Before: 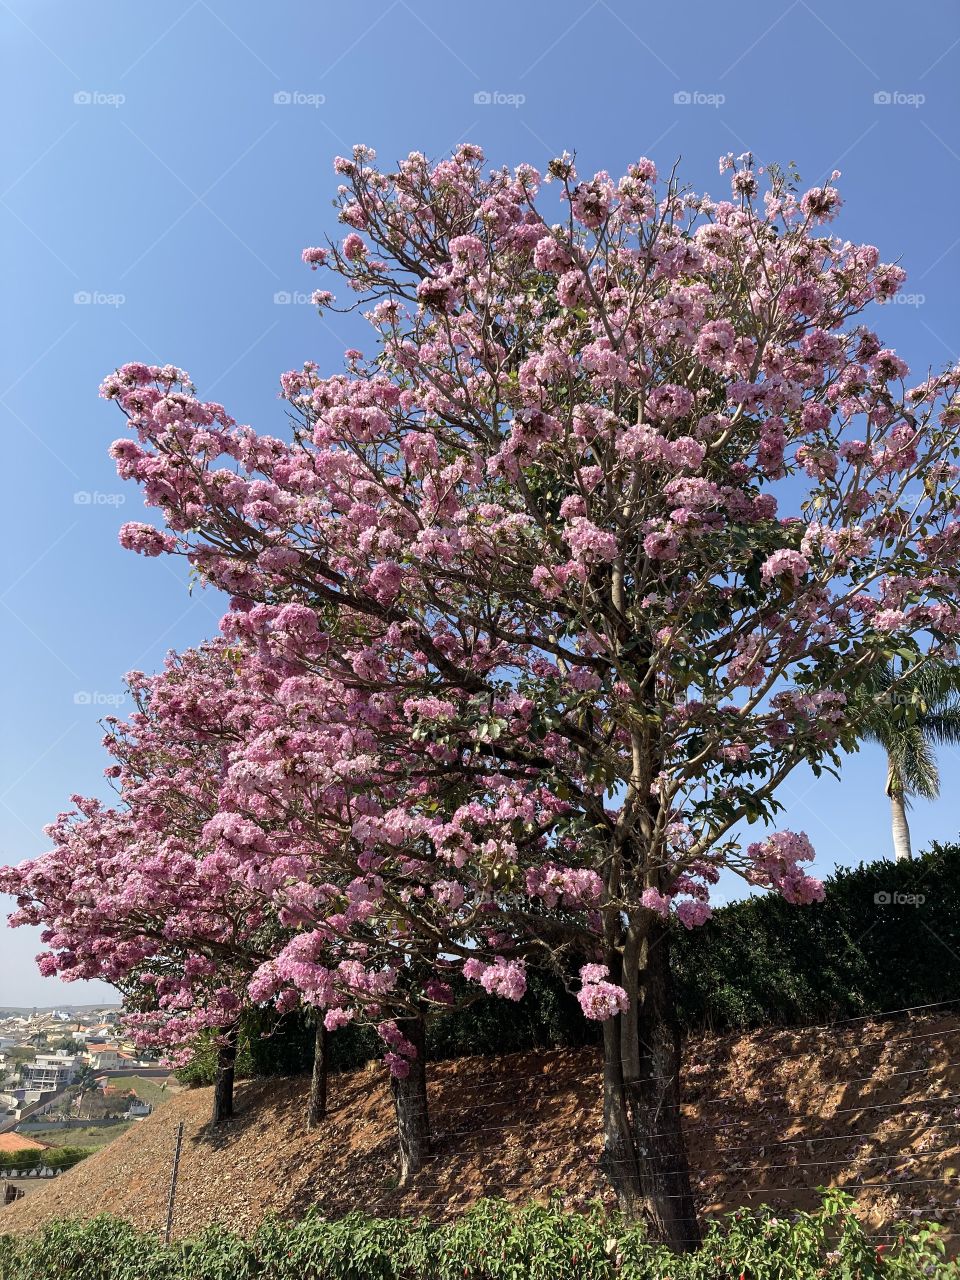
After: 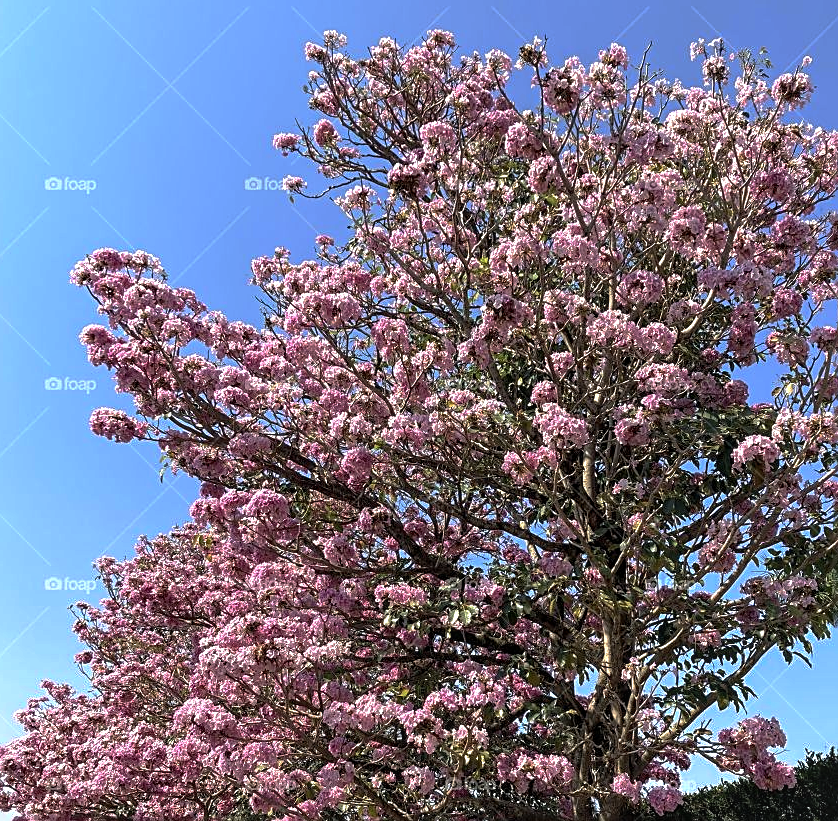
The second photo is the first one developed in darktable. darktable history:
exposure: exposure 0.496 EV, compensate exposure bias true, compensate highlight preservation false
base curve: curves: ch0 [(0, 0) (0.595, 0.418) (1, 1)], preserve colors none
crop: left 3.054%, top 8.922%, right 9.632%, bottom 26.905%
local contrast: on, module defaults
sharpen: on, module defaults
